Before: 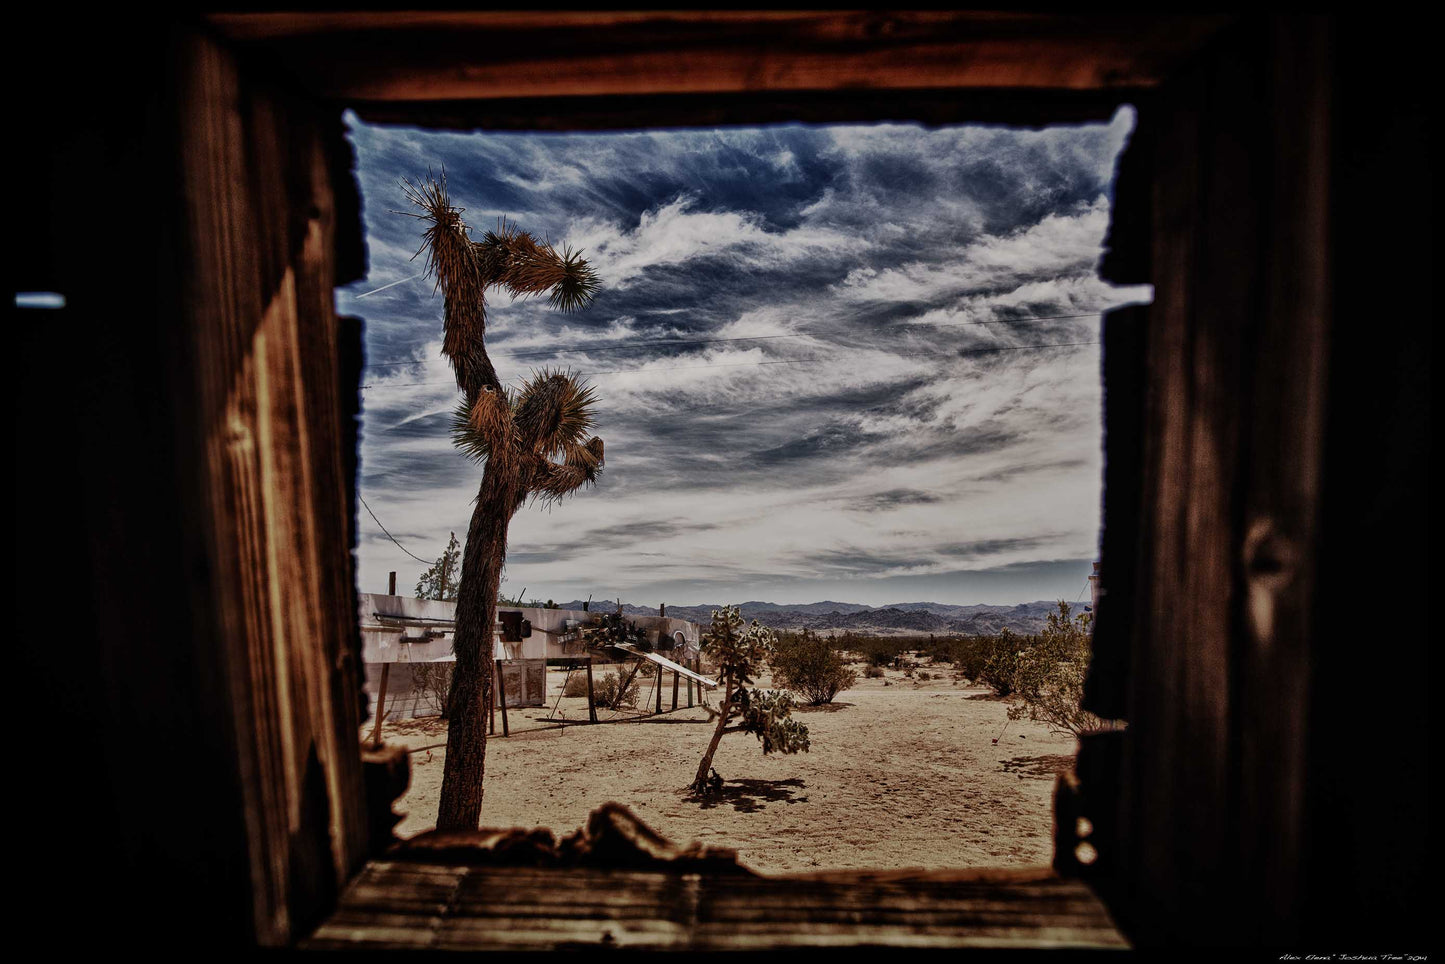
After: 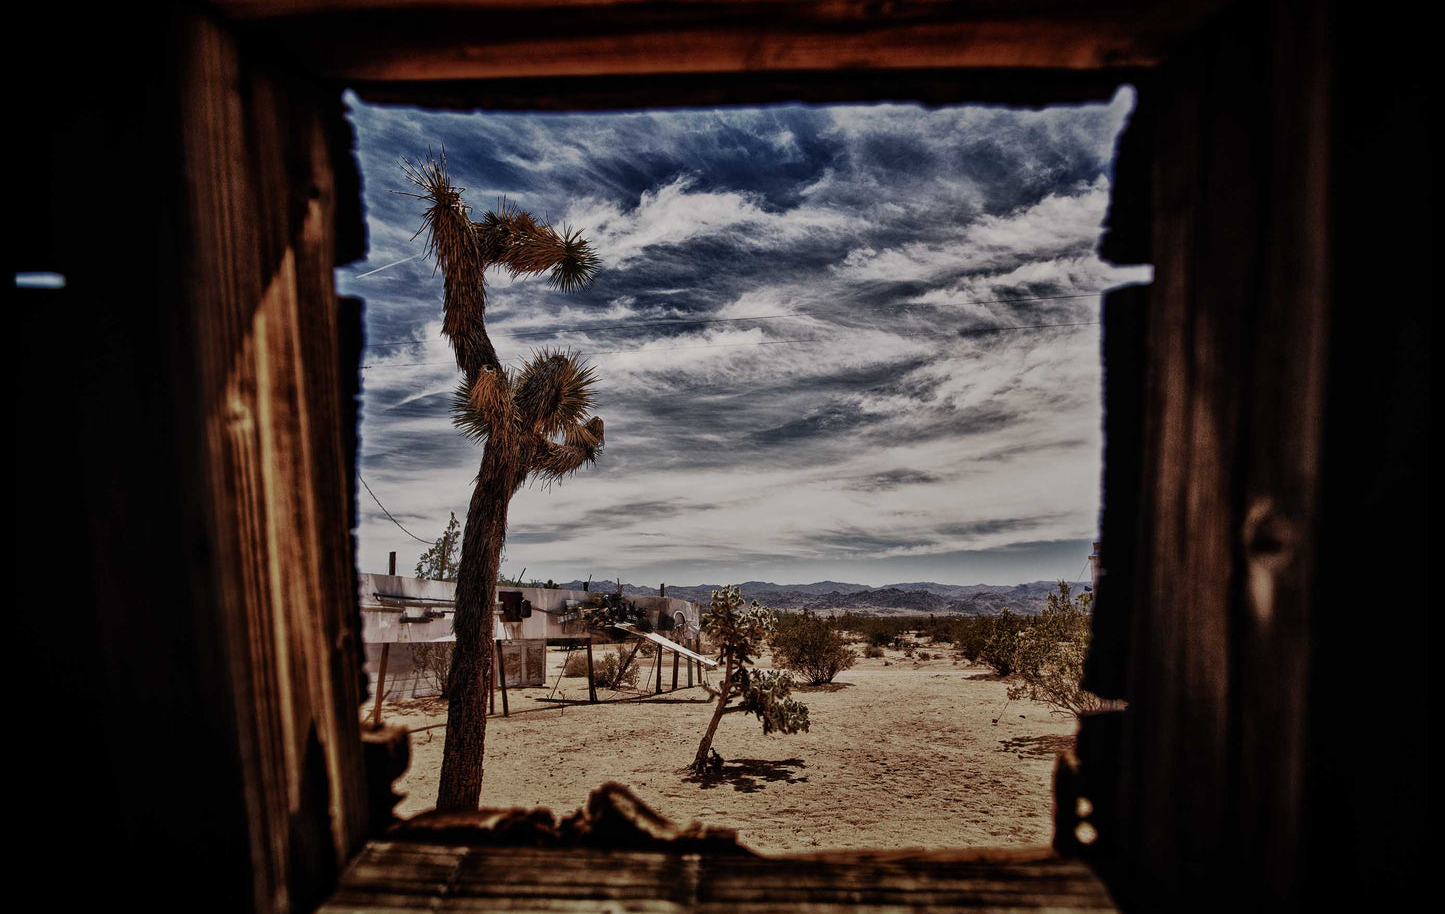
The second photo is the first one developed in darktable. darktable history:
crop and rotate: top 2.108%, bottom 3.053%
